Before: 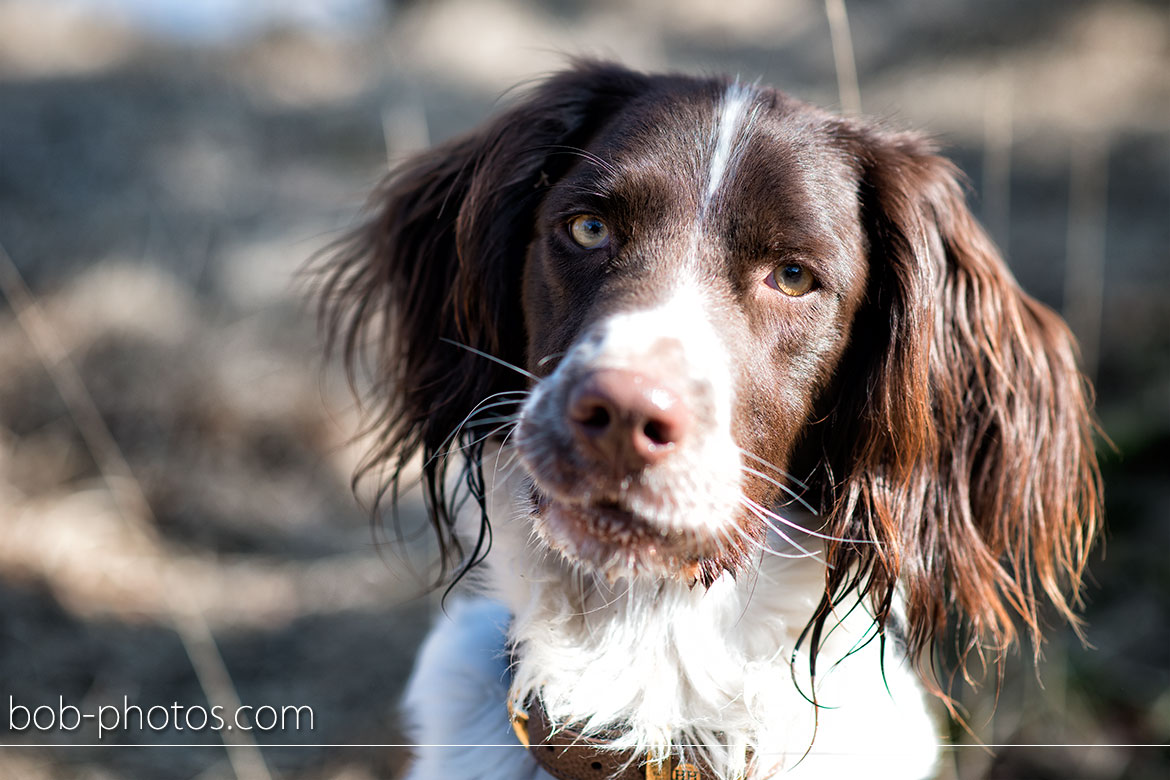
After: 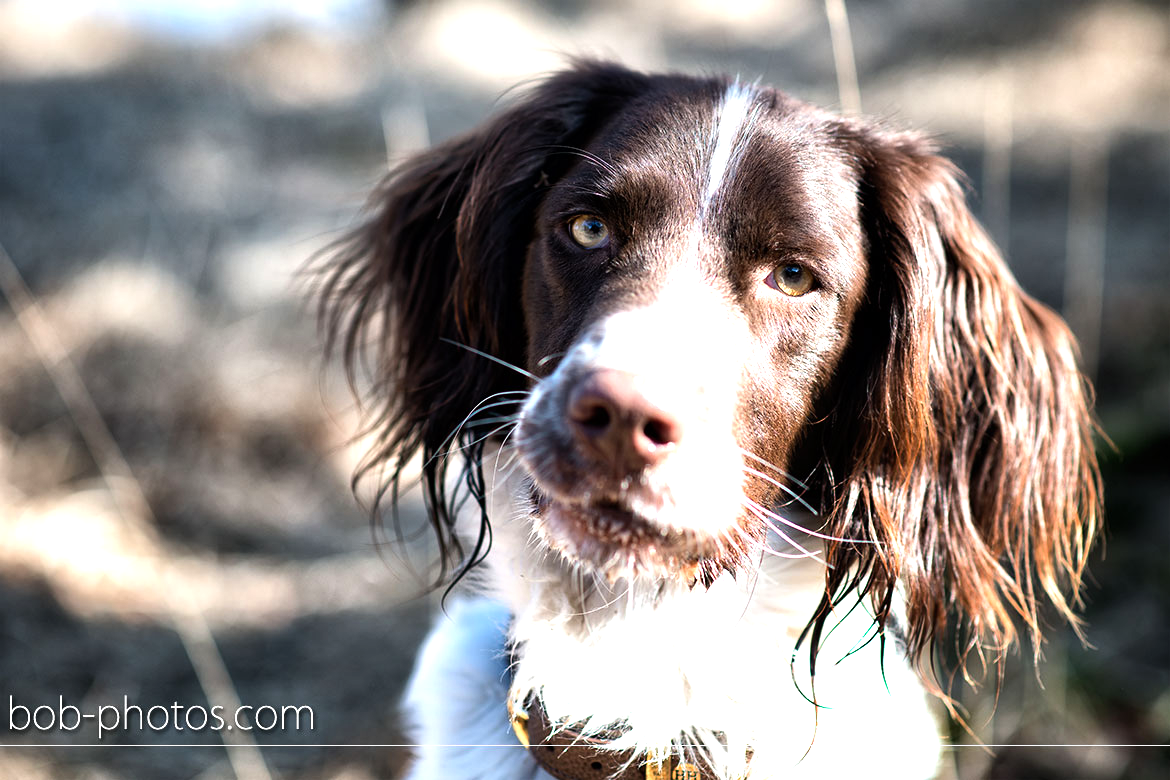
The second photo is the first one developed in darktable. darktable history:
tone equalizer: -8 EV -0.417 EV, -7 EV -0.389 EV, -6 EV -0.333 EV, -5 EV -0.222 EV, -3 EV 0.222 EV, -2 EV 0.333 EV, -1 EV 0.389 EV, +0 EV 0.417 EV, edges refinement/feathering 500, mask exposure compensation -1.57 EV, preserve details no
levels: levels [0, 0.43, 0.859]
